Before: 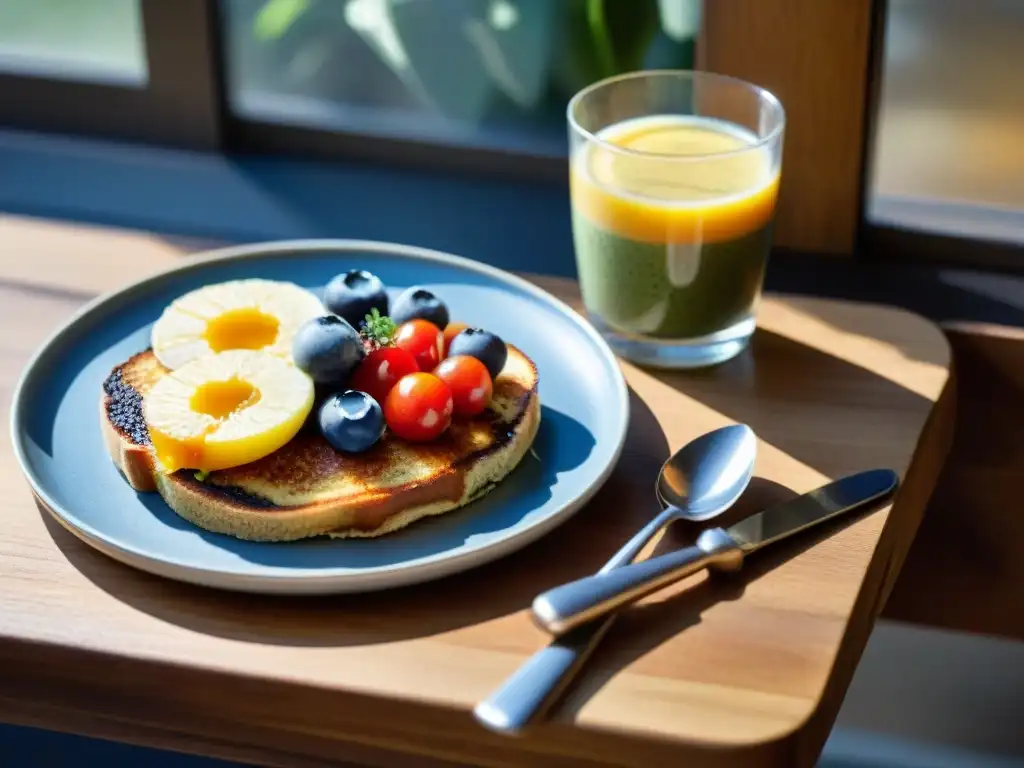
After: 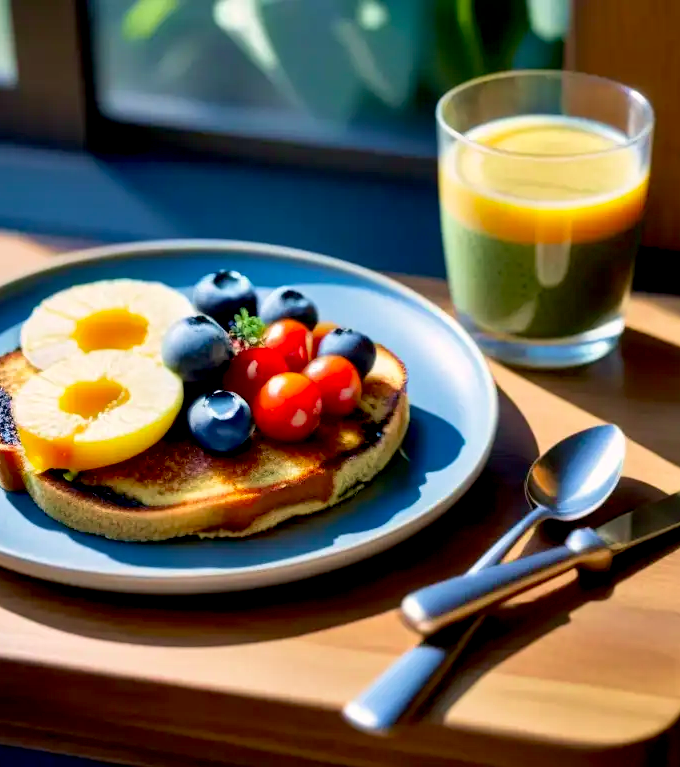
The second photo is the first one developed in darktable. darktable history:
crop and rotate: left 12.867%, right 20.664%
exposure: black level correction 0.011, compensate exposure bias true, compensate highlight preservation false
color correction: highlights a* 3.37, highlights b* 1.82, saturation 1.16
velvia: strength 27.35%
